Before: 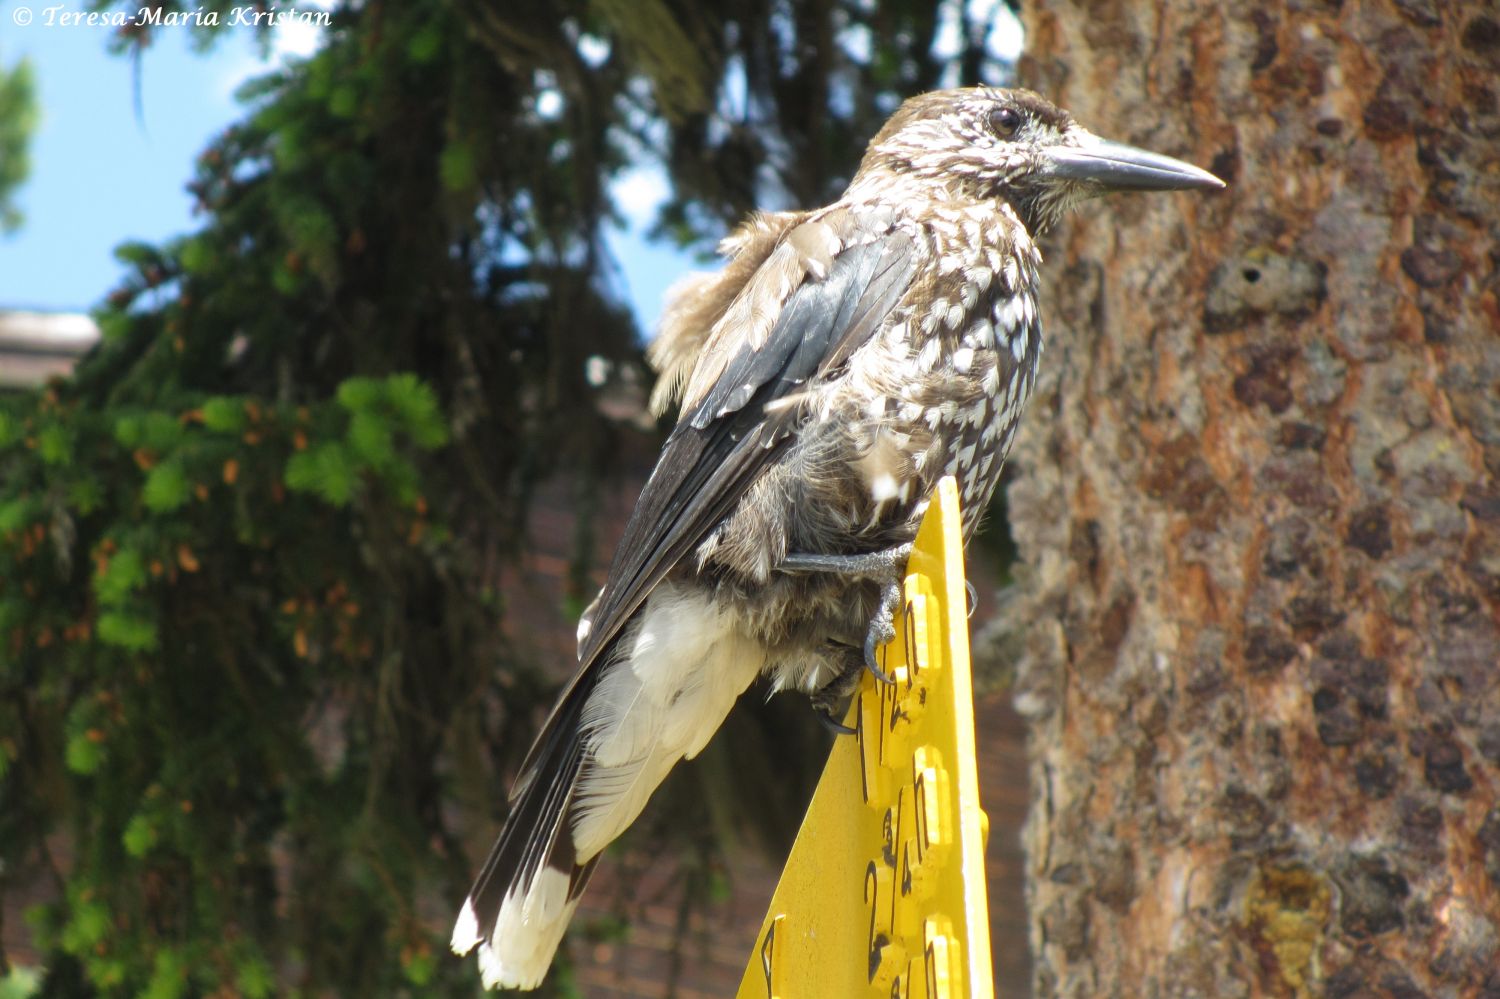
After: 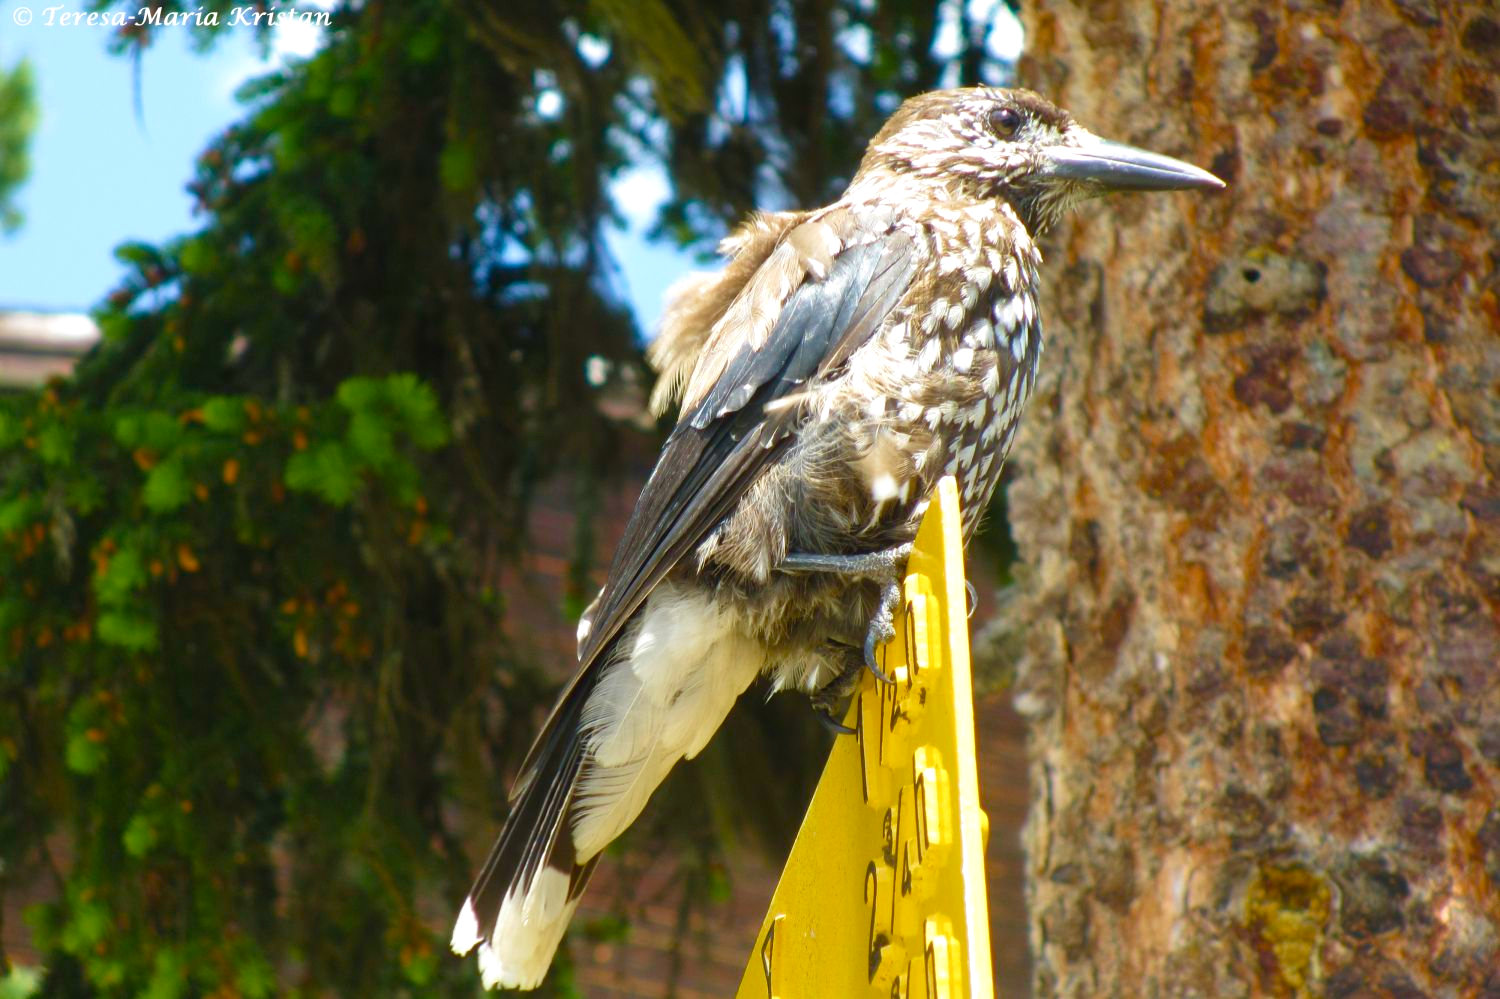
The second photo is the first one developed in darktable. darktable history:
velvia: strength 24.63%
color balance rgb: shadows lift › chroma 0.81%, shadows lift › hue 115.82°, perceptual saturation grading › global saturation 20%, perceptual saturation grading › highlights -24.789%, perceptual saturation grading › shadows 49.848%, perceptual brilliance grading › highlights 2.937%, global vibrance 20%
